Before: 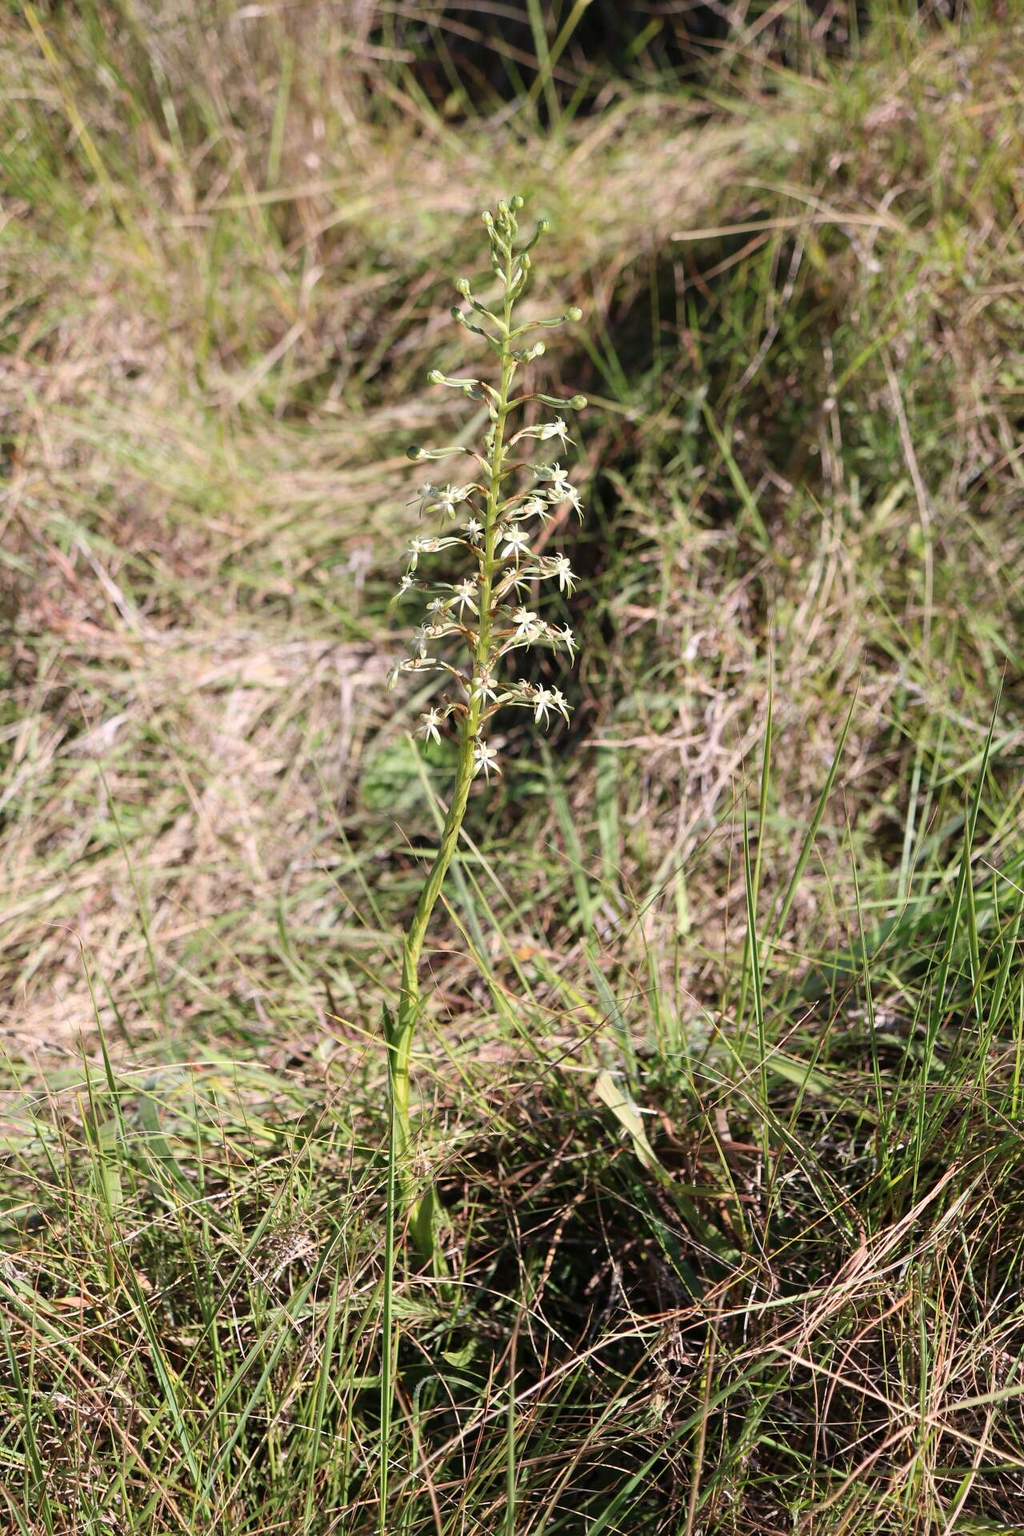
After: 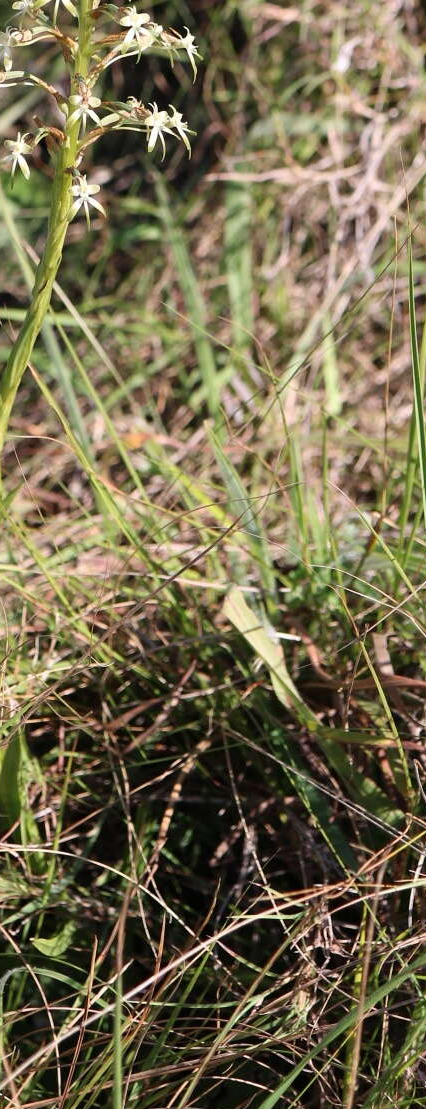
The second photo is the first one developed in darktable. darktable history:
crop: left 40.756%, top 39.192%, right 25.914%, bottom 3.038%
